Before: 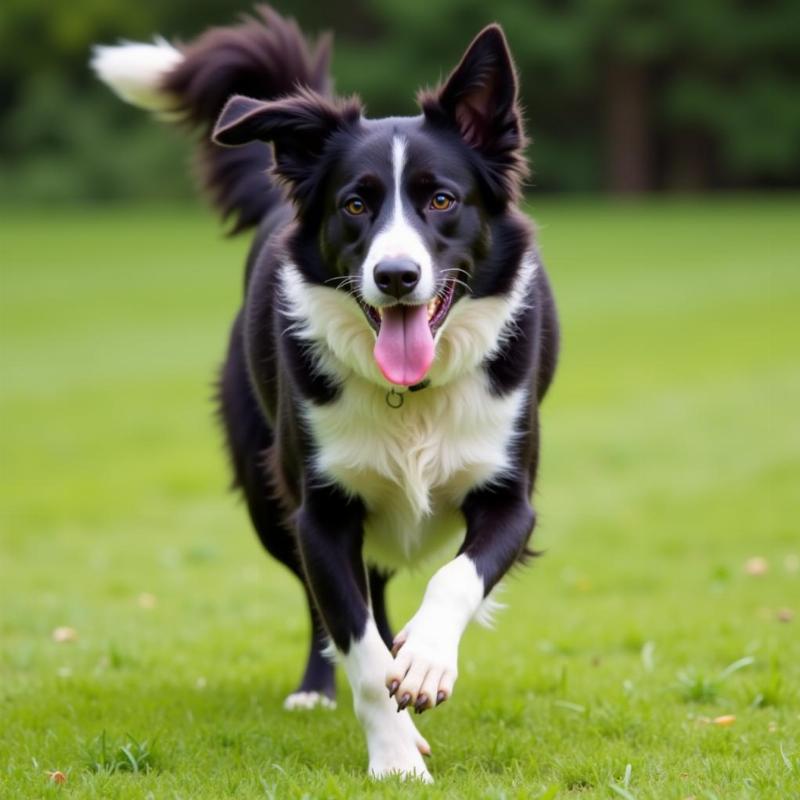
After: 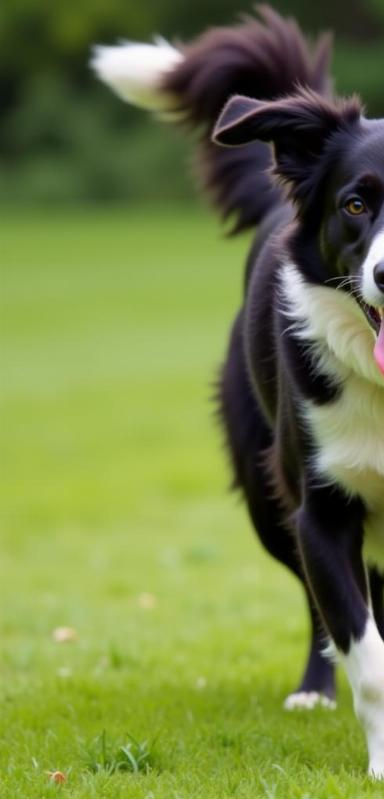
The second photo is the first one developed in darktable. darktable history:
crop and rotate: left 0.047%, top 0%, right 51.93%
